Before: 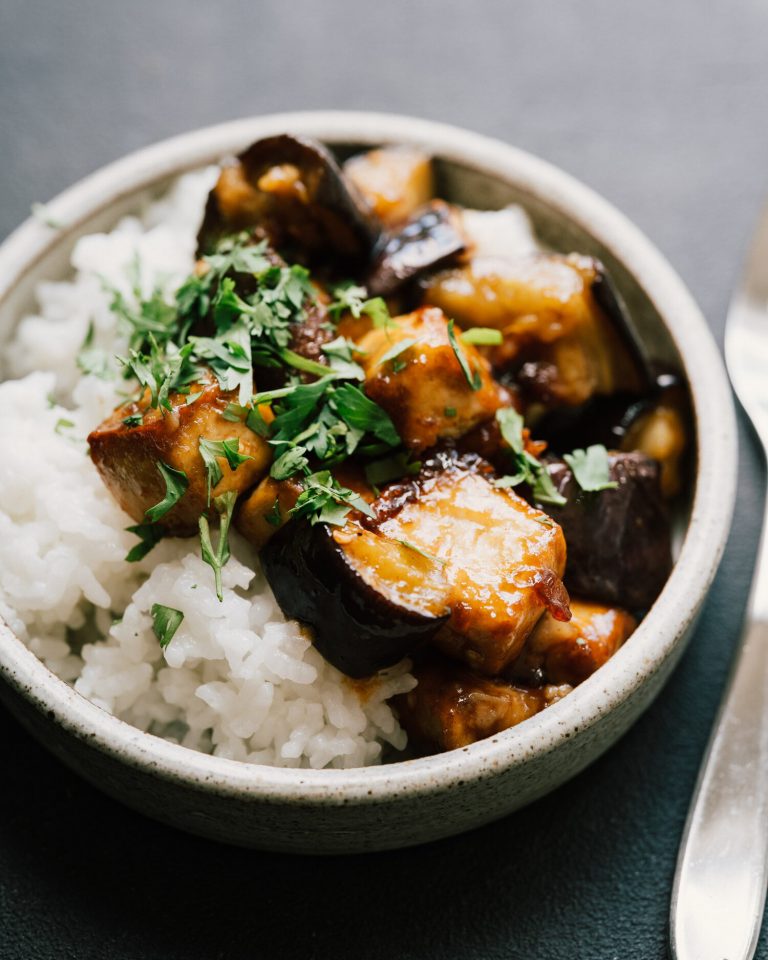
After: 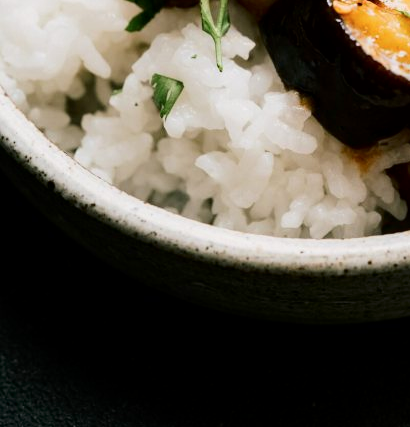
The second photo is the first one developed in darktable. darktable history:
crop and rotate: top 55.298%, right 46.552%, bottom 0.201%
tone curve: curves: ch0 [(0.021, 0) (0.104, 0.052) (0.496, 0.526) (0.737, 0.783) (1, 1)], color space Lab, independent channels, preserve colors none
